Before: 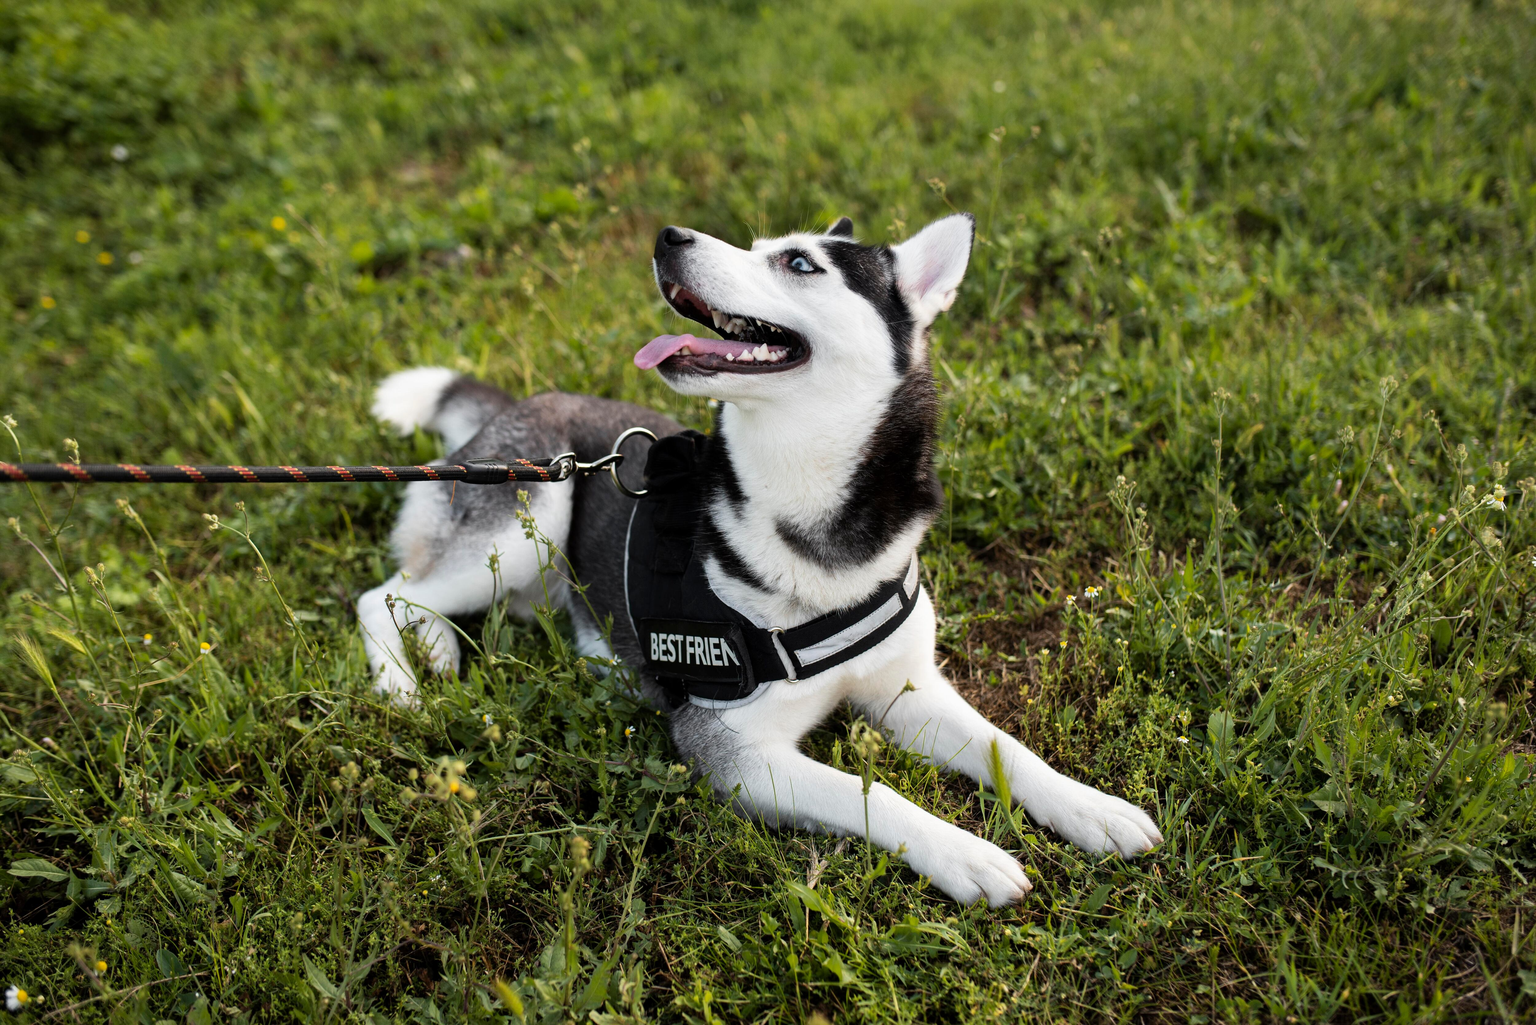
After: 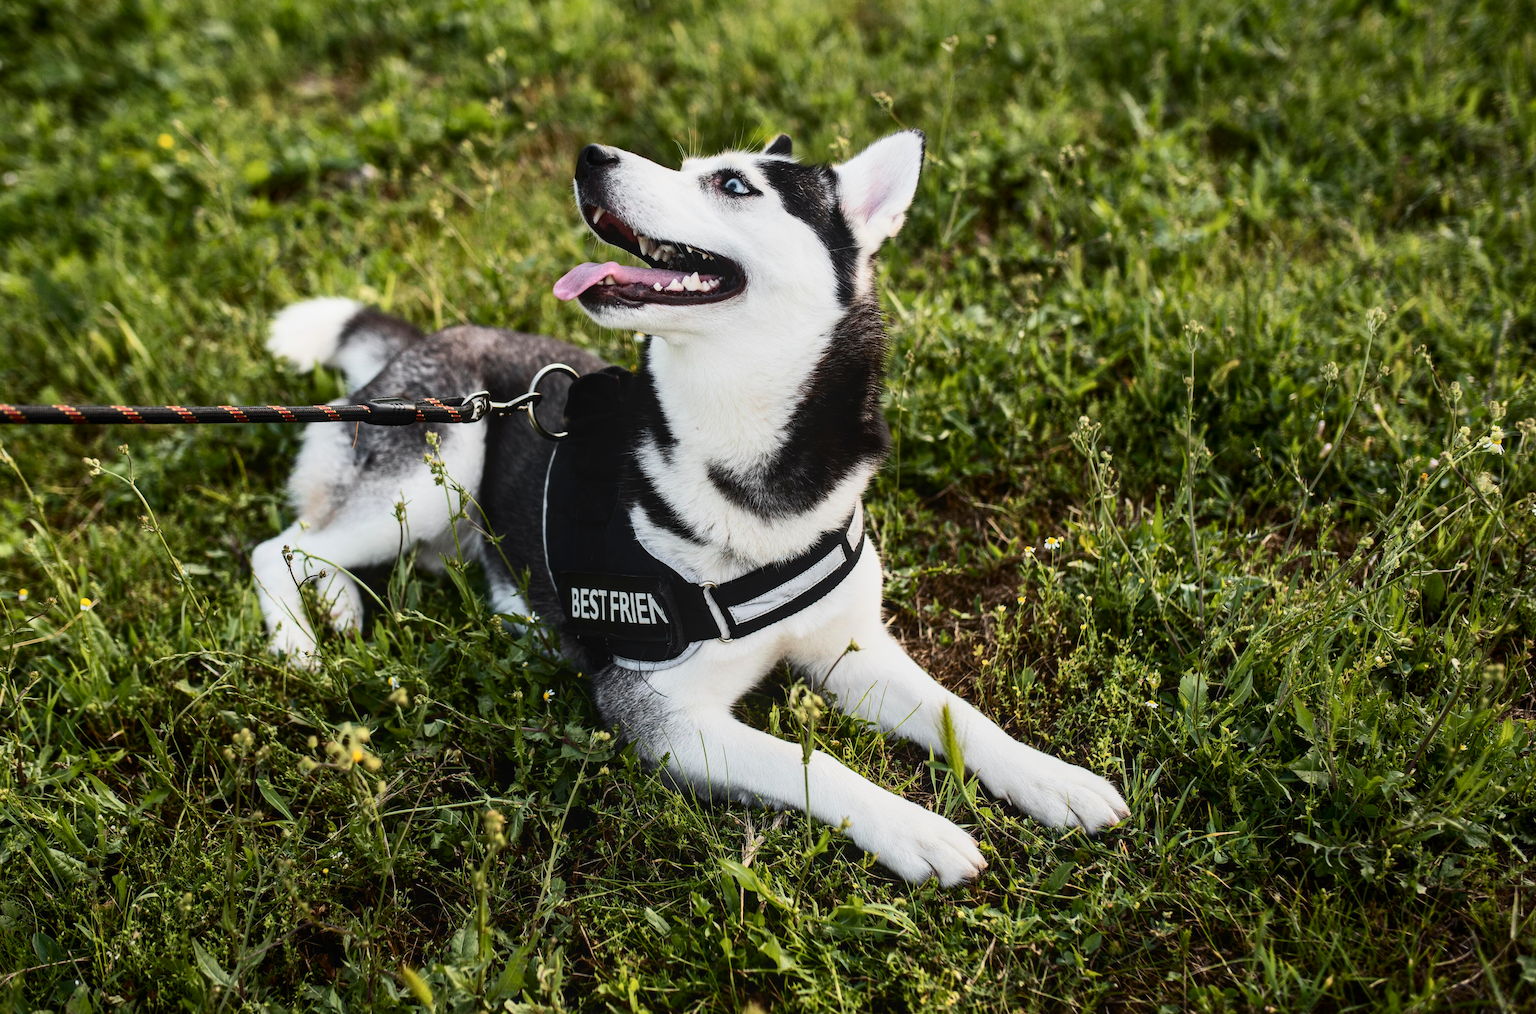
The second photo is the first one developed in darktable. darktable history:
contrast brightness saturation: contrast 0.28
local contrast: detail 110%
crop and rotate: left 8.262%, top 9.226%
